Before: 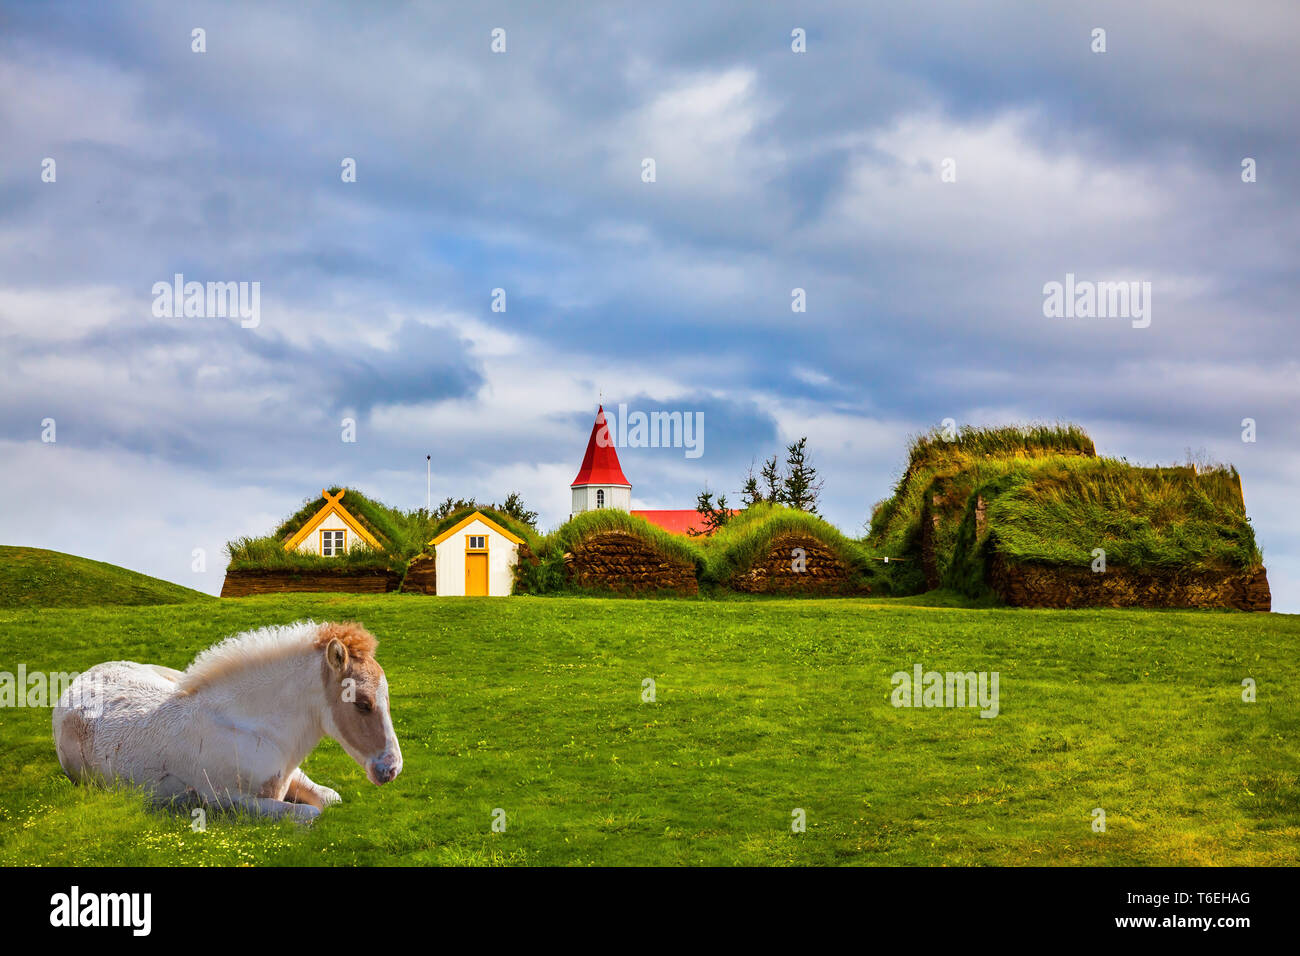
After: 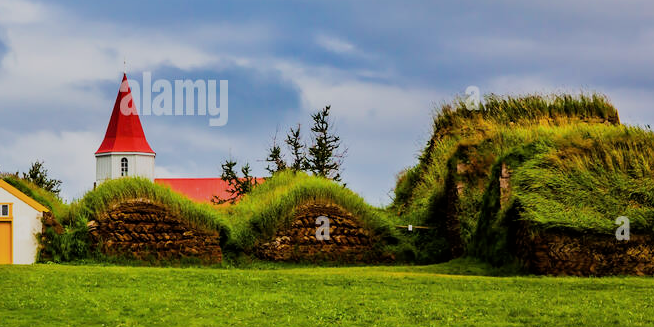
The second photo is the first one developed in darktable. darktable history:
filmic rgb: black relative exposure -7.65 EV, white relative exposure 4.56 EV, hardness 3.61
crop: left 36.686%, top 34.822%, right 12.951%, bottom 30.912%
